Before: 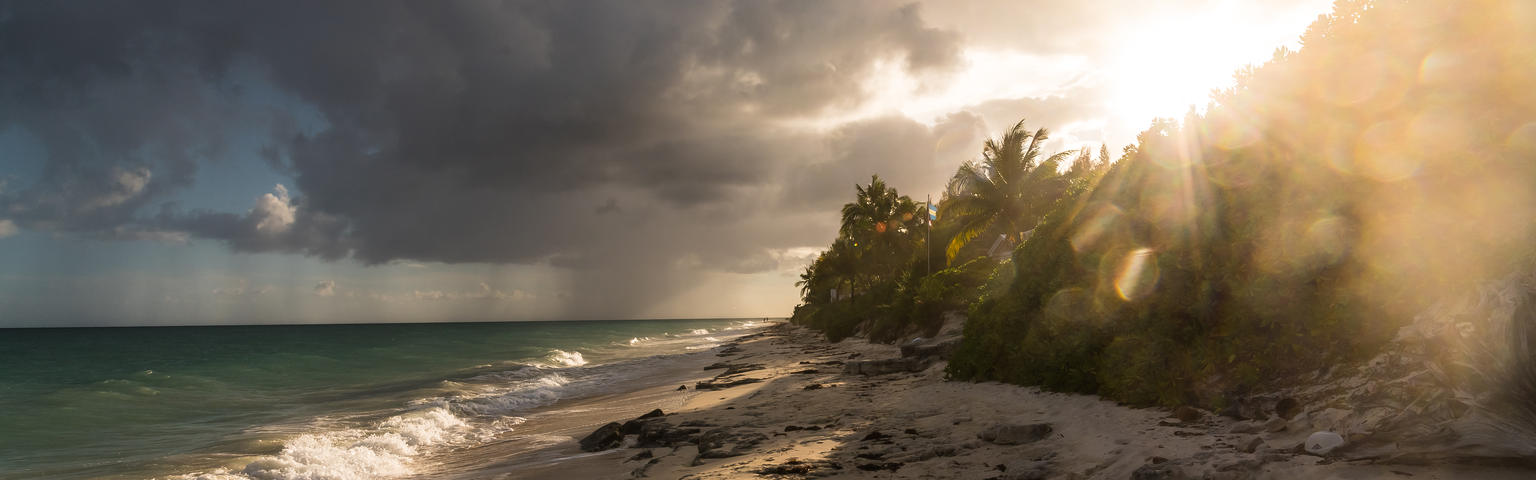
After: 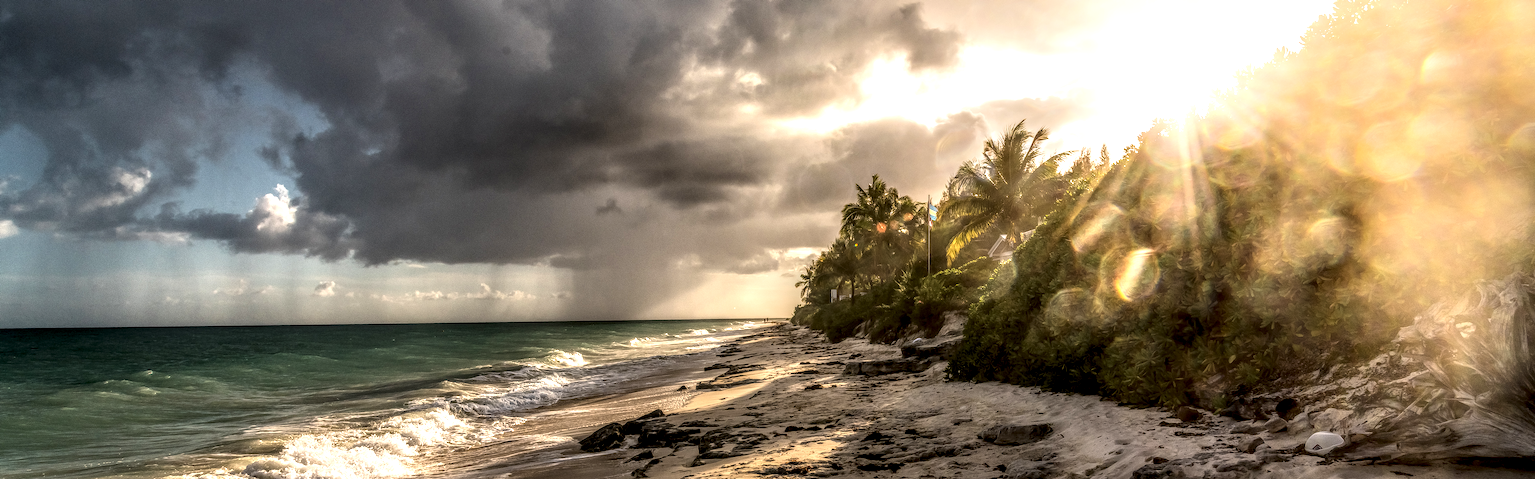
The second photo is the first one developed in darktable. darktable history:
local contrast: highlights 3%, shadows 3%, detail 298%, midtone range 0.306
contrast brightness saturation: contrast 0.196, brightness 0.169, saturation 0.223
